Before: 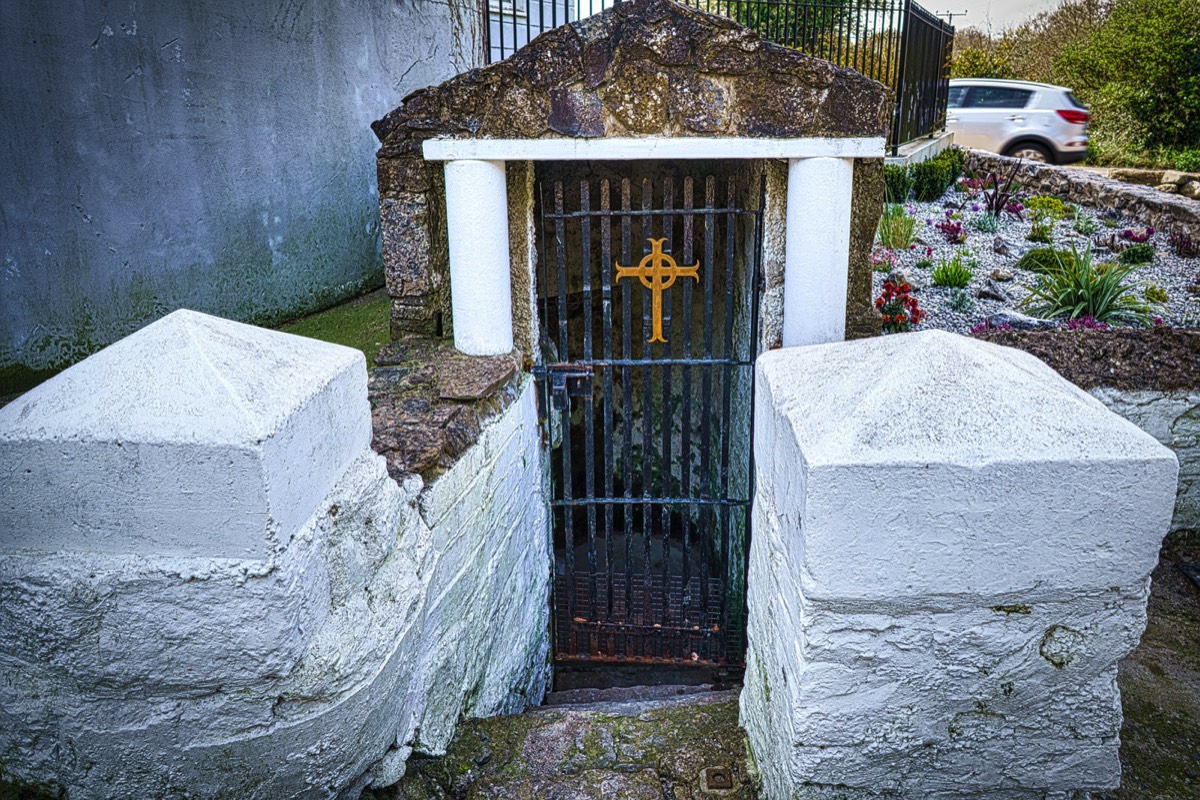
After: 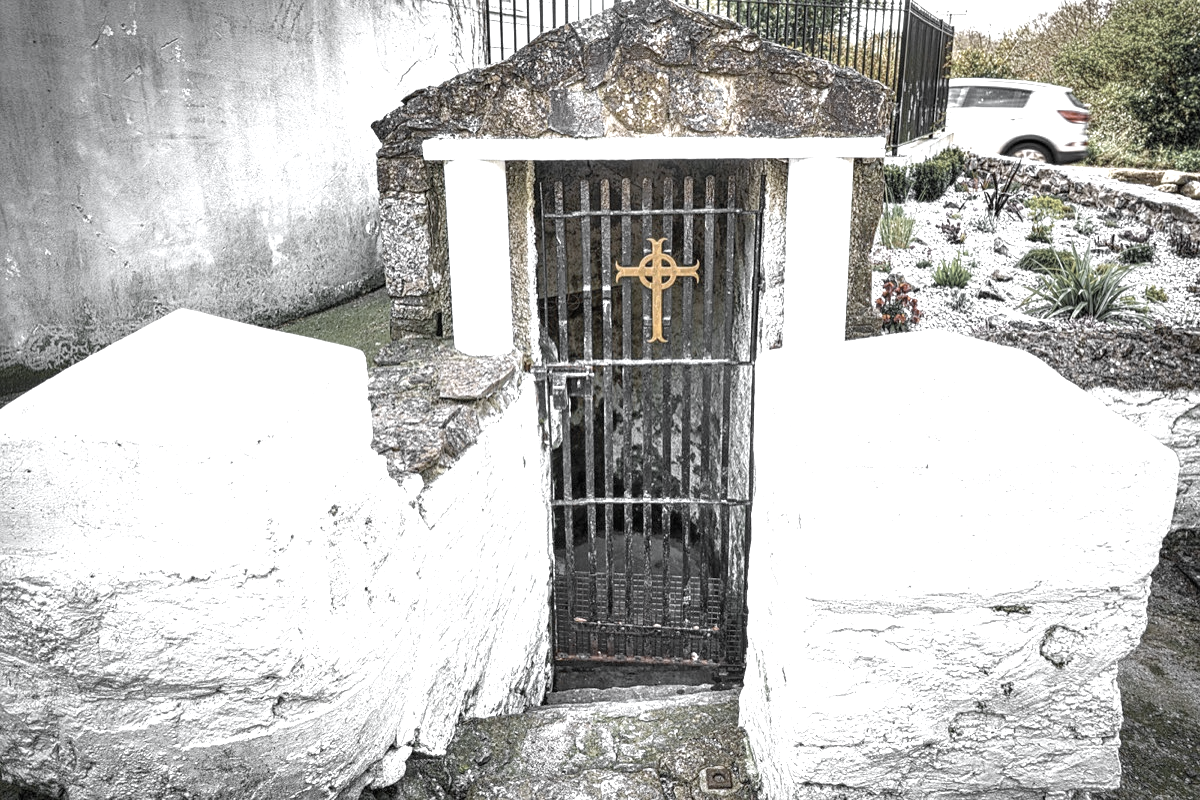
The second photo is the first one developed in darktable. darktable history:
exposure: black level correction 0, exposure 1.1 EV, compensate exposure bias true, compensate highlight preservation false
color zones: curves: ch0 [(0, 0.613) (0.01, 0.613) (0.245, 0.448) (0.498, 0.529) (0.642, 0.665) (0.879, 0.777) (0.99, 0.613)]; ch1 [(0, 0.035) (0.121, 0.189) (0.259, 0.197) (0.415, 0.061) (0.589, 0.022) (0.732, 0.022) (0.857, 0.026) (0.991, 0.053)]
